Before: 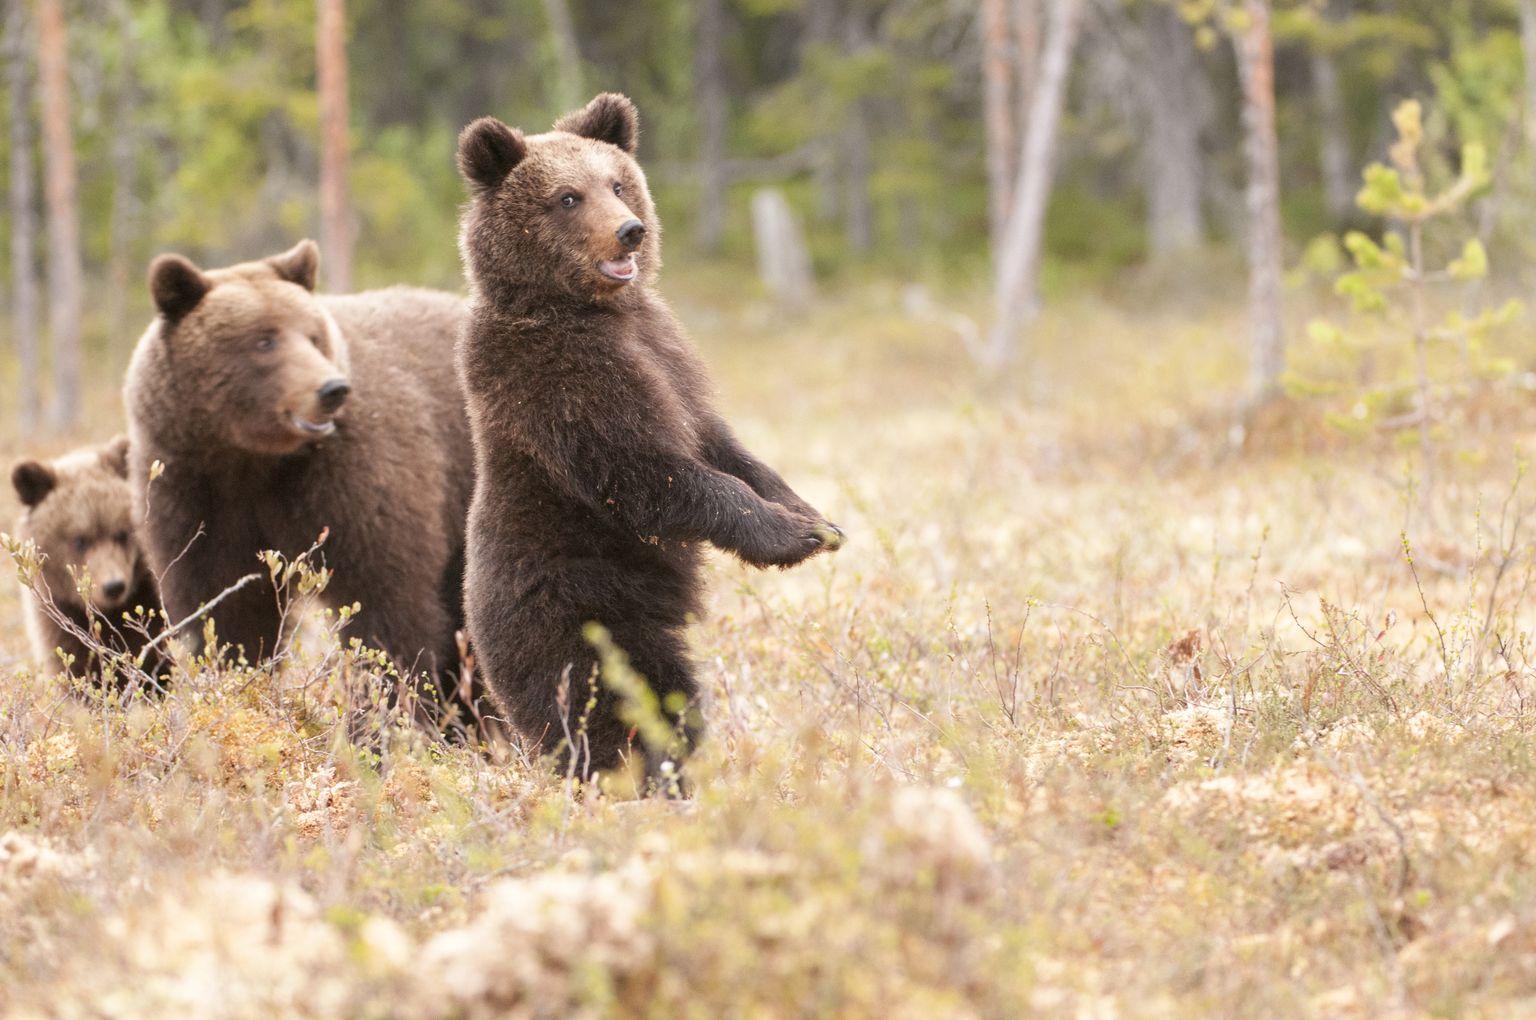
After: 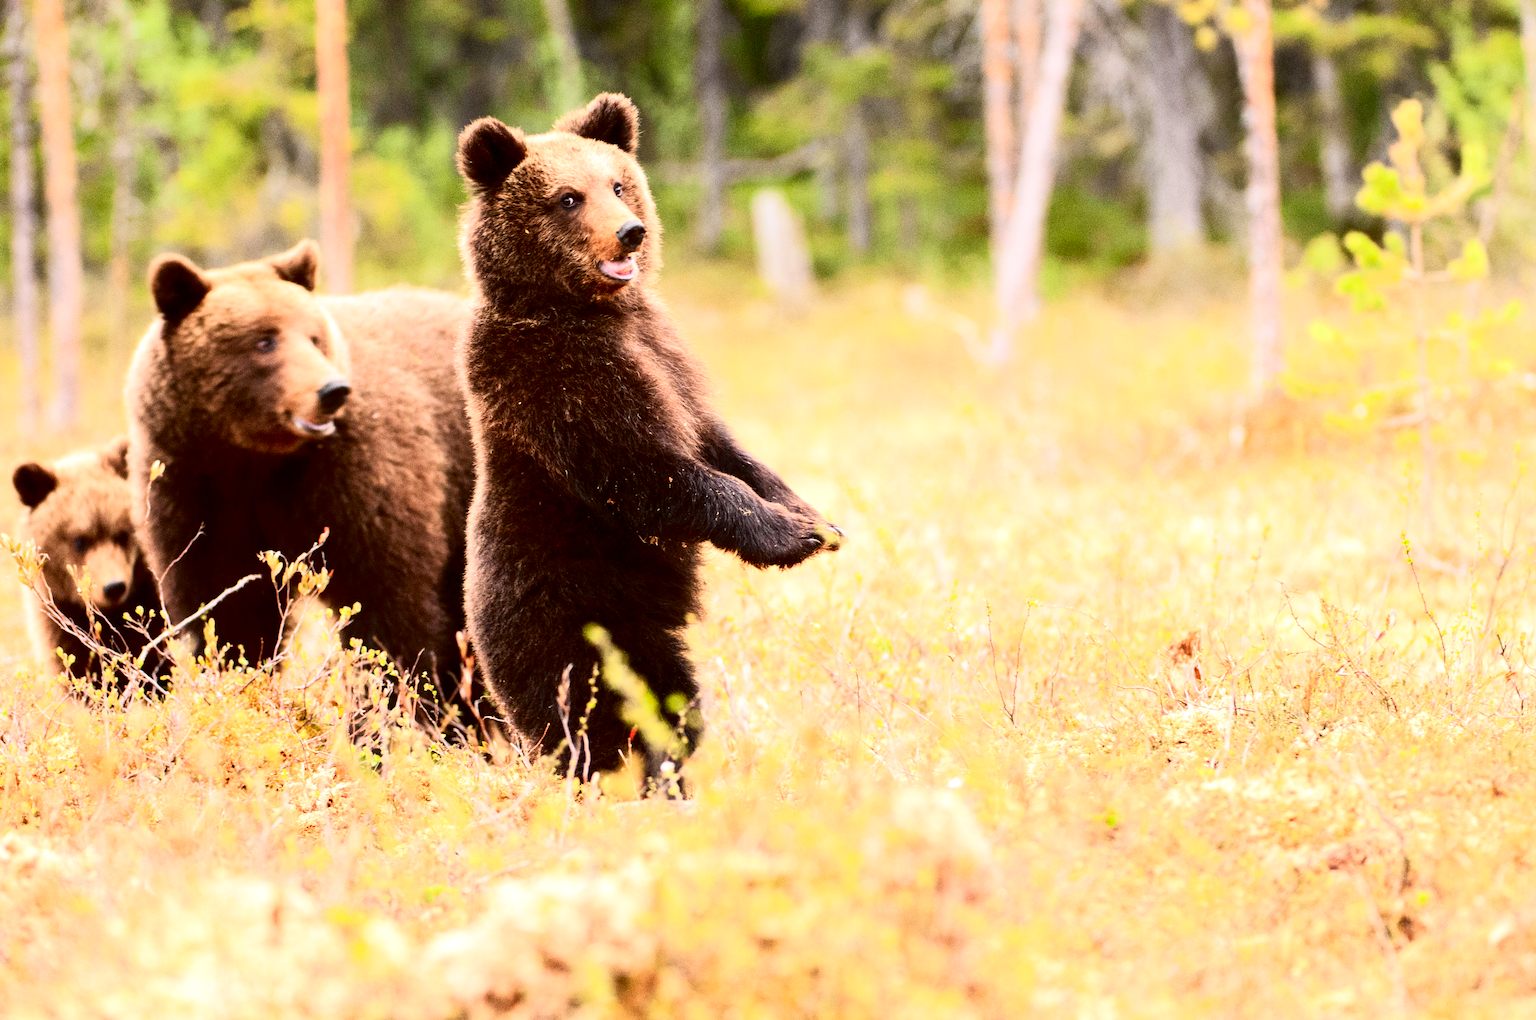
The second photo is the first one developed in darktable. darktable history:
contrast brightness saturation: contrast 0.19, brightness -0.24, saturation 0.11
tone curve: curves: ch0 [(0, 0.005) (0.103, 0.097) (0.18, 0.22) (0.4, 0.485) (0.5, 0.612) (0.668, 0.787) (0.823, 0.894) (1, 0.971)]; ch1 [(0, 0) (0.172, 0.123) (0.324, 0.253) (0.396, 0.388) (0.478, 0.461) (0.499, 0.498) (0.522, 0.528) (0.618, 0.649) (0.753, 0.821) (1, 1)]; ch2 [(0, 0) (0.411, 0.424) (0.496, 0.501) (0.515, 0.514) (0.555, 0.585) (0.641, 0.69) (1, 1)], color space Lab, independent channels, preserve colors none
tone equalizer: -8 EV -0.417 EV, -7 EV -0.389 EV, -6 EV -0.333 EV, -5 EV -0.222 EV, -3 EV 0.222 EV, -2 EV 0.333 EV, -1 EV 0.389 EV, +0 EV 0.417 EV, edges refinement/feathering 500, mask exposure compensation -1.57 EV, preserve details no
exposure: black level correction 0.004, exposure 0.014 EV, compensate highlight preservation false
